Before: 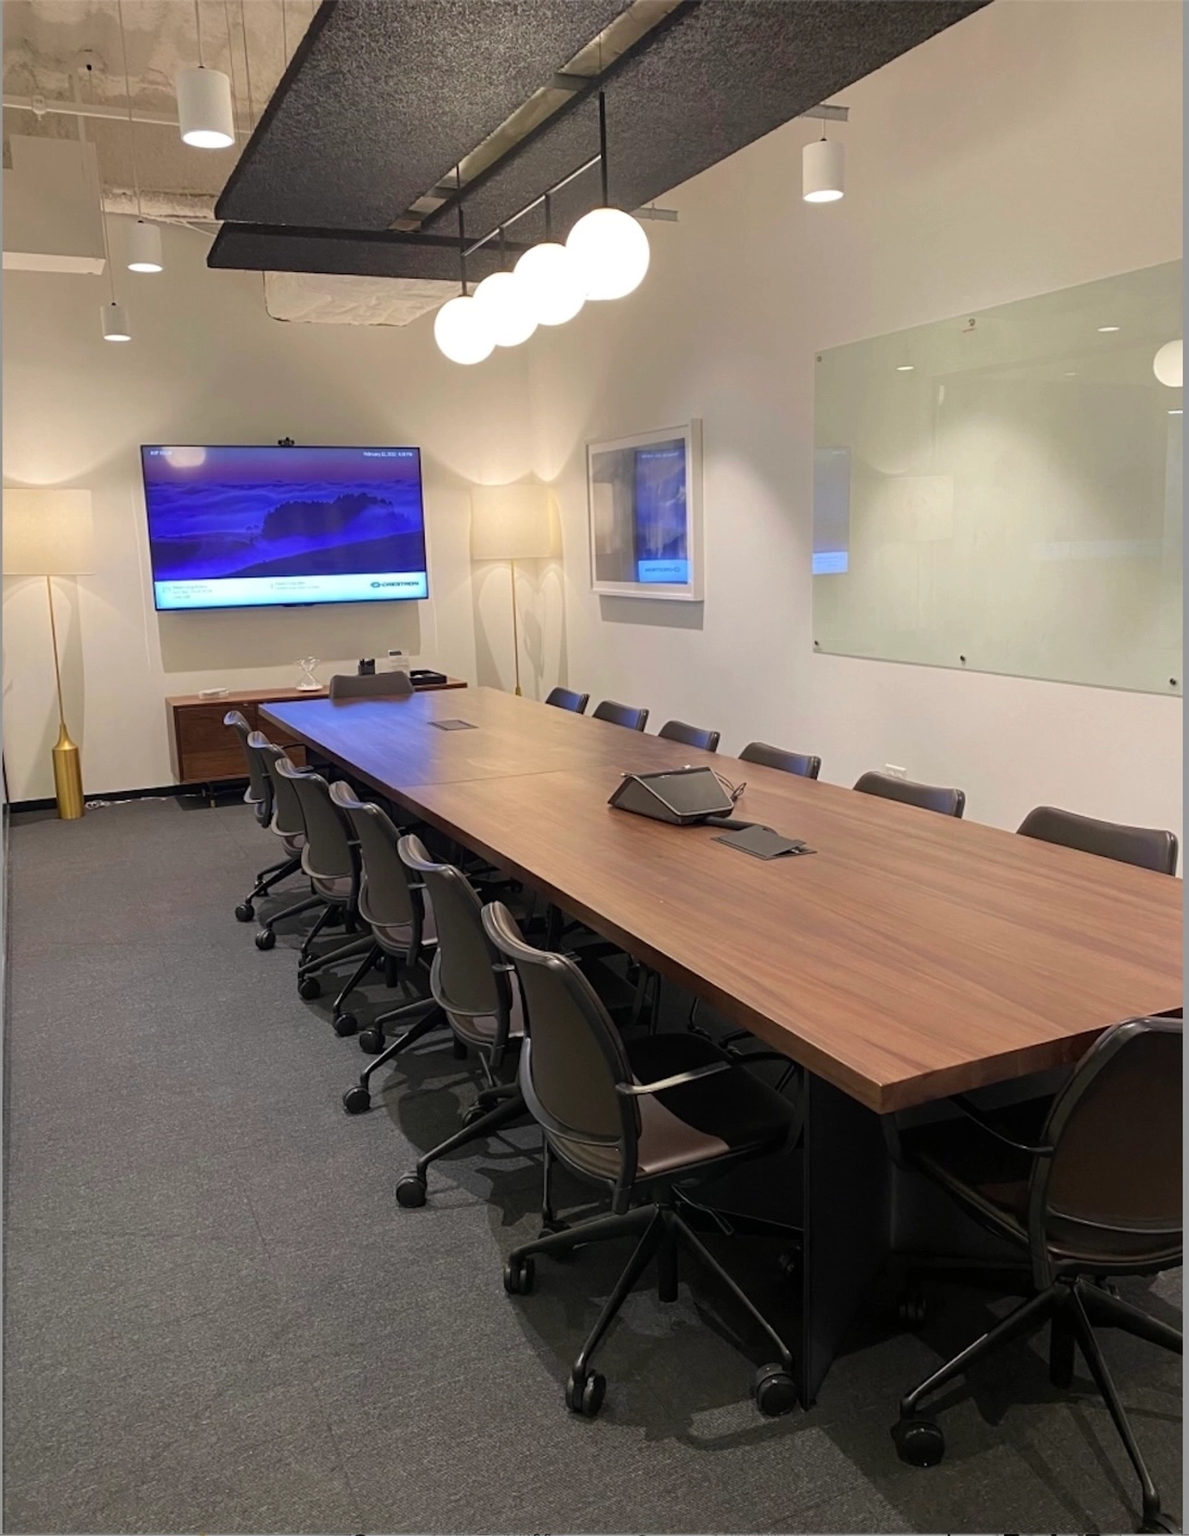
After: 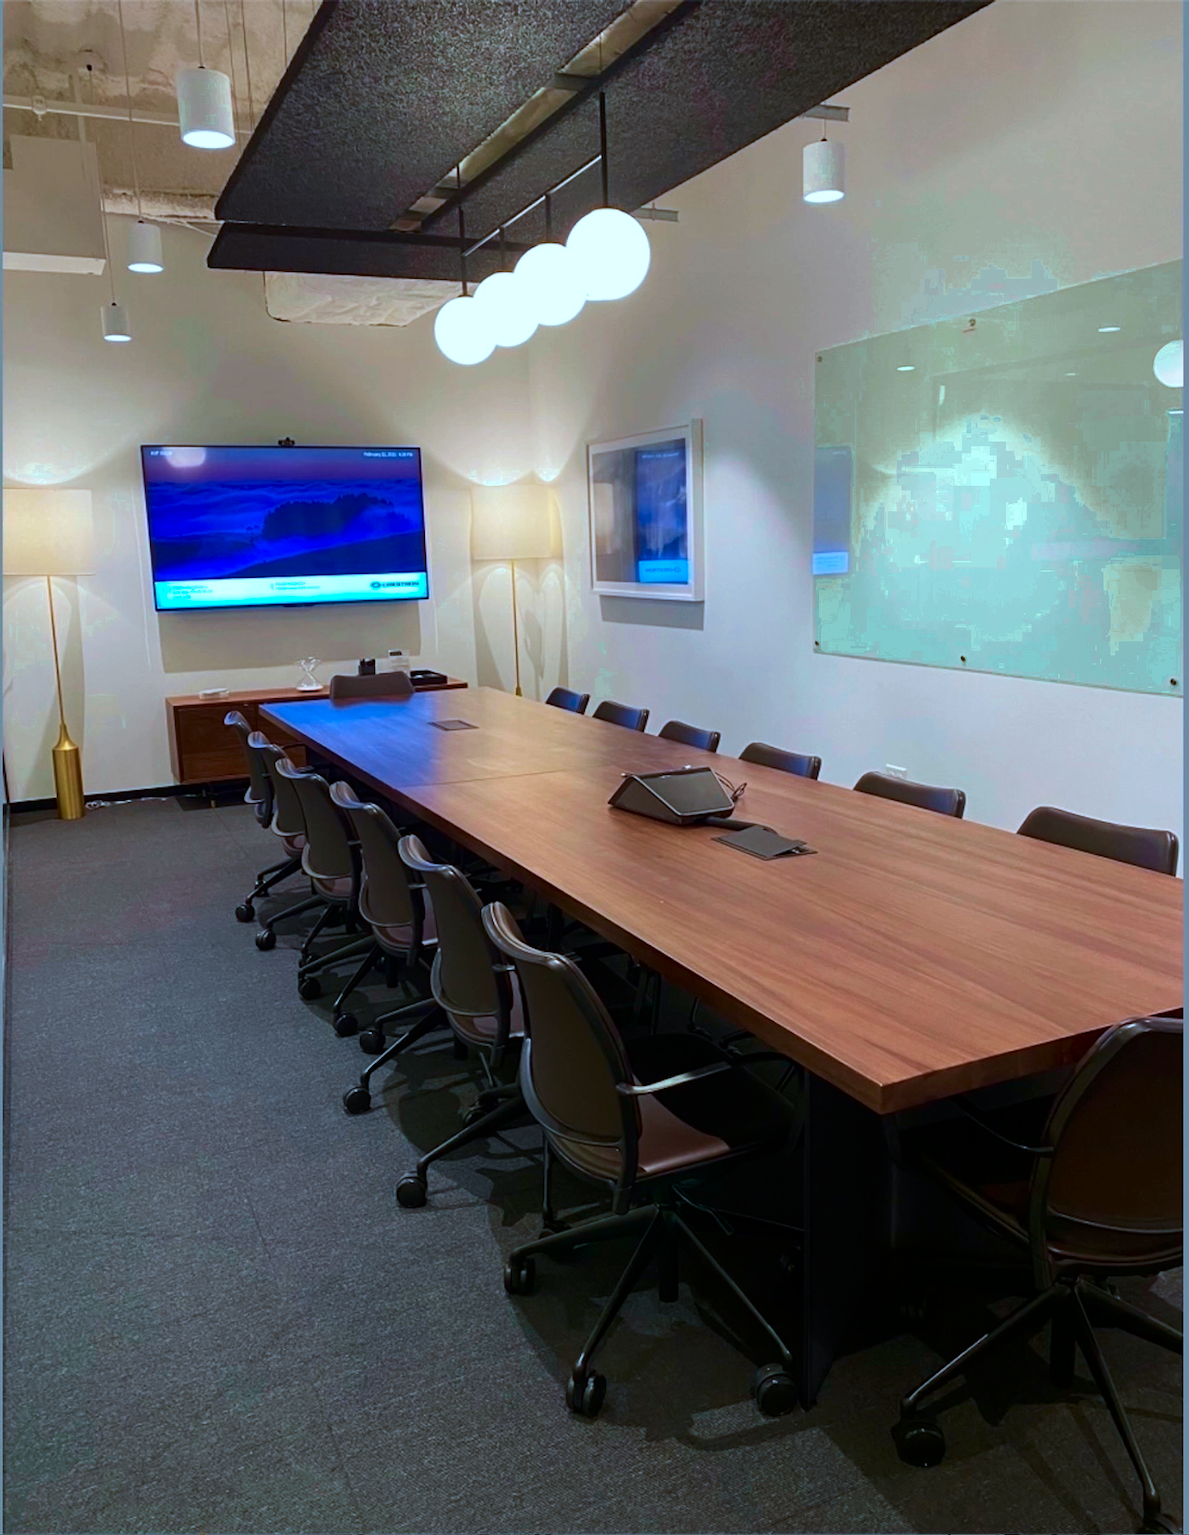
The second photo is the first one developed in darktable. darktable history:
color correction: highlights a* -8.97, highlights b* -23.3
contrast brightness saturation: contrast 0.118, brightness -0.119, saturation 0.198
color zones: curves: ch0 [(0.25, 0.5) (0.423, 0.5) (0.443, 0.5) (0.521, 0.756) (0.568, 0.5) (0.576, 0.5) (0.75, 0.5)]; ch1 [(0.25, 0.5) (0.423, 0.5) (0.443, 0.5) (0.539, 0.873) (0.624, 0.565) (0.631, 0.5) (0.75, 0.5)]
velvia: strength 44.82%
